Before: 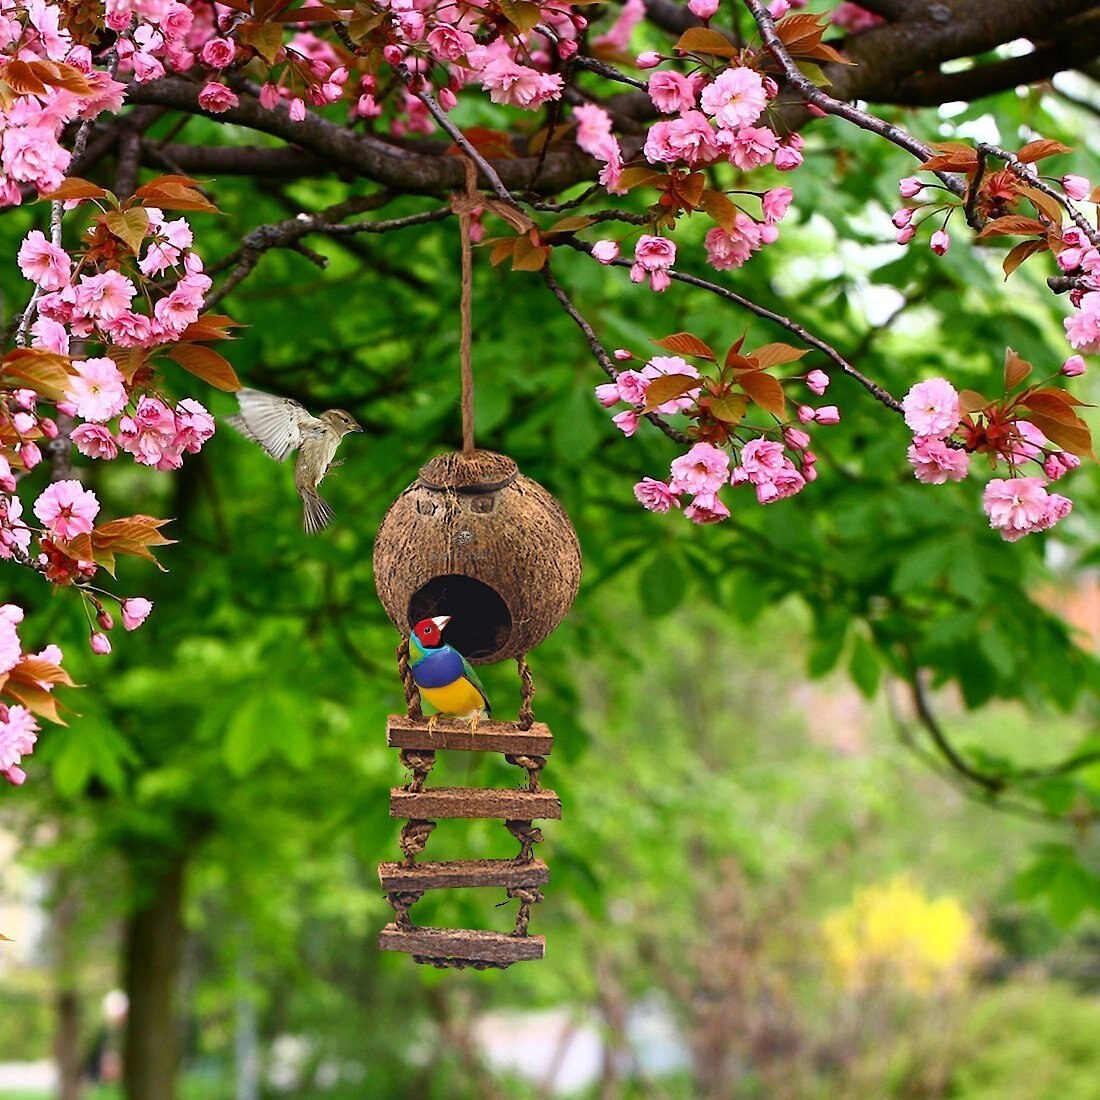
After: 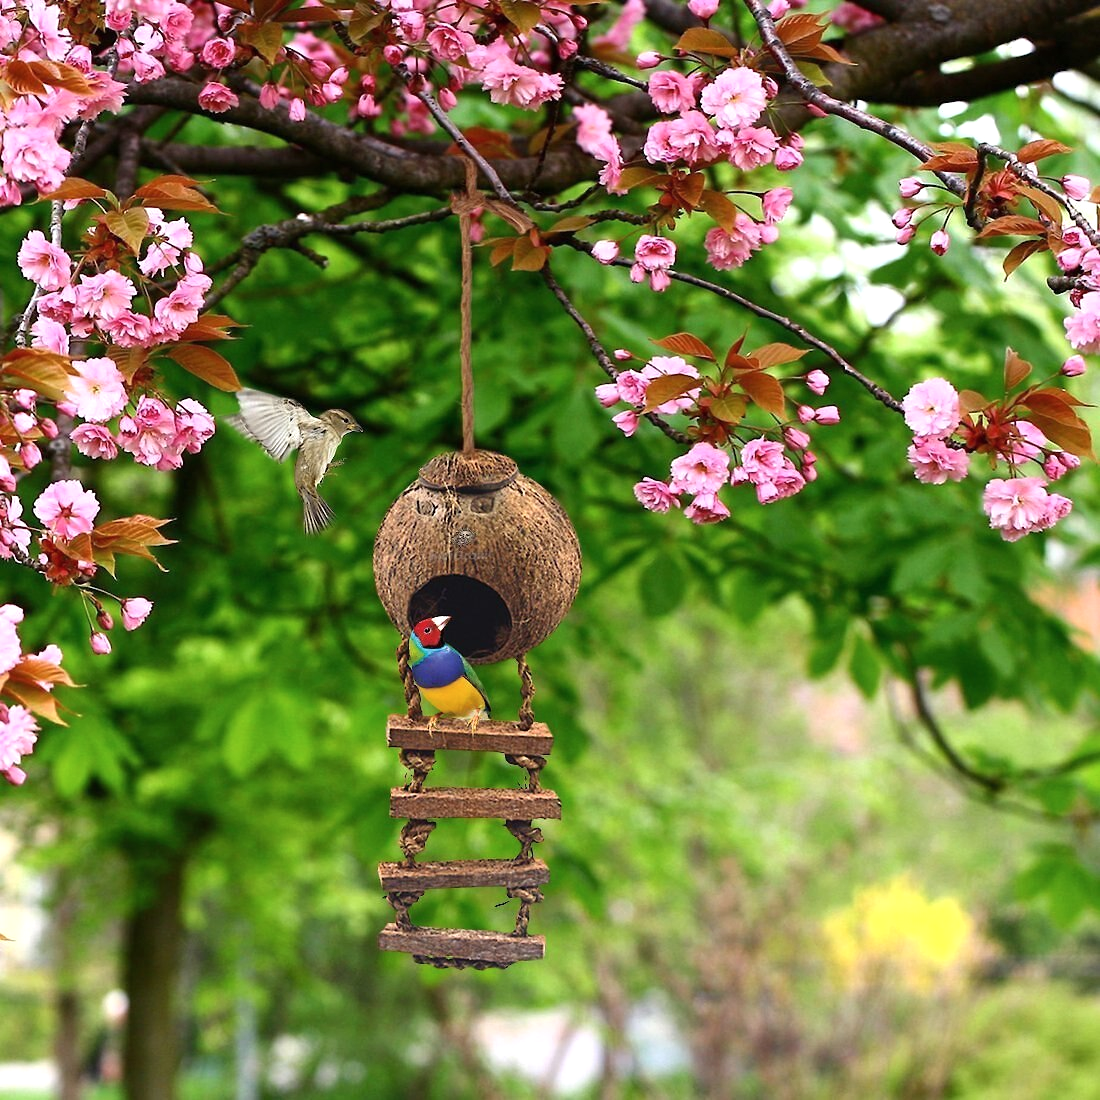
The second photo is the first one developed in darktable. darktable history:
shadows and highlights: radius 46.43, white point adjustment 6.56, compress 79.91%, soften with gaussian
